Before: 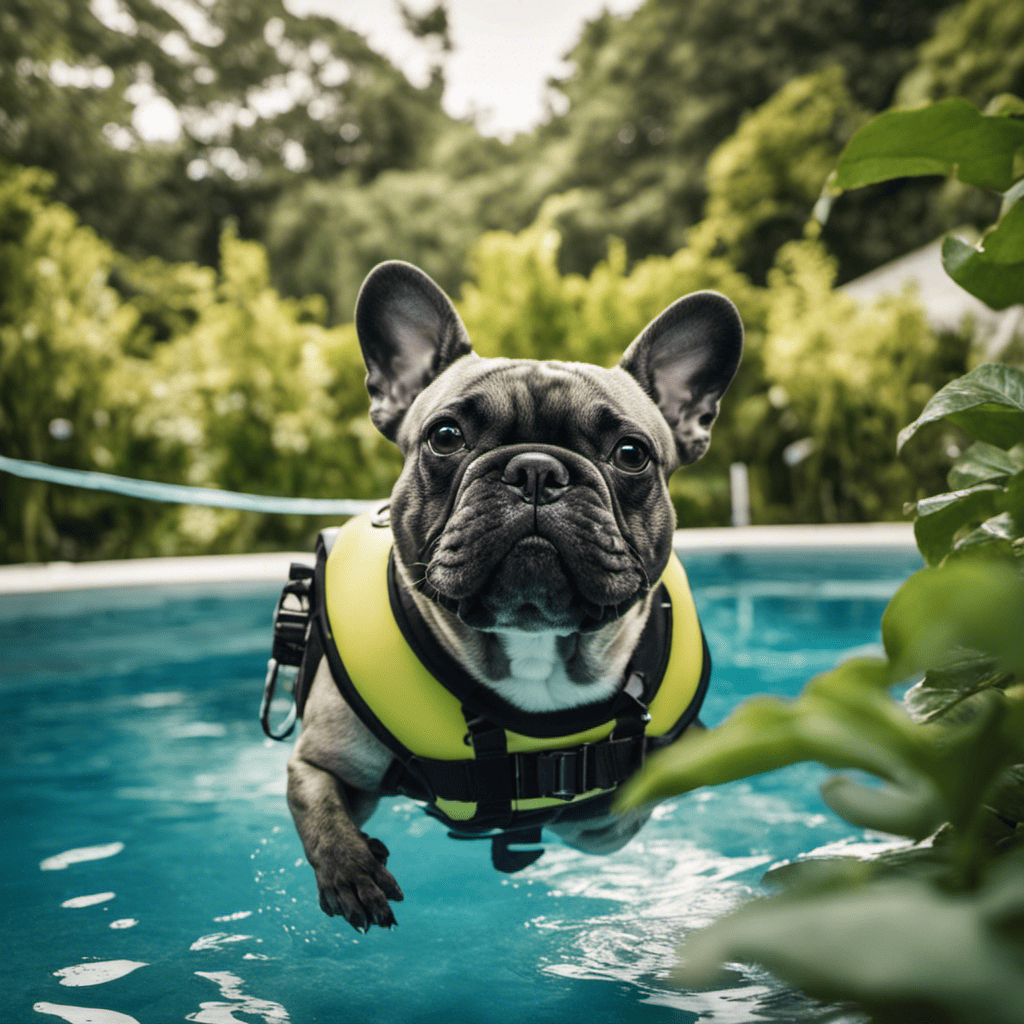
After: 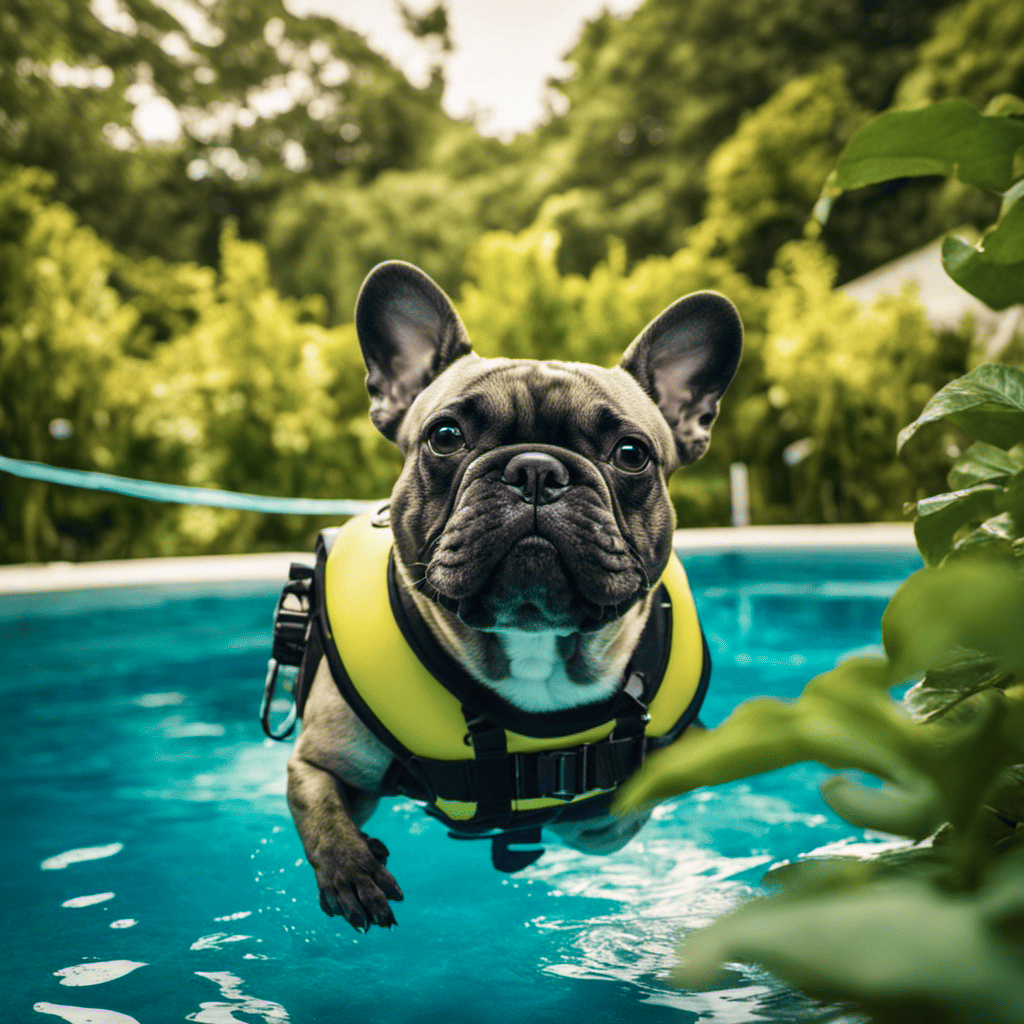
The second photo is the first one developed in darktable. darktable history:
velvia: strength 74.8%
tone equalizer: on, module defaults
